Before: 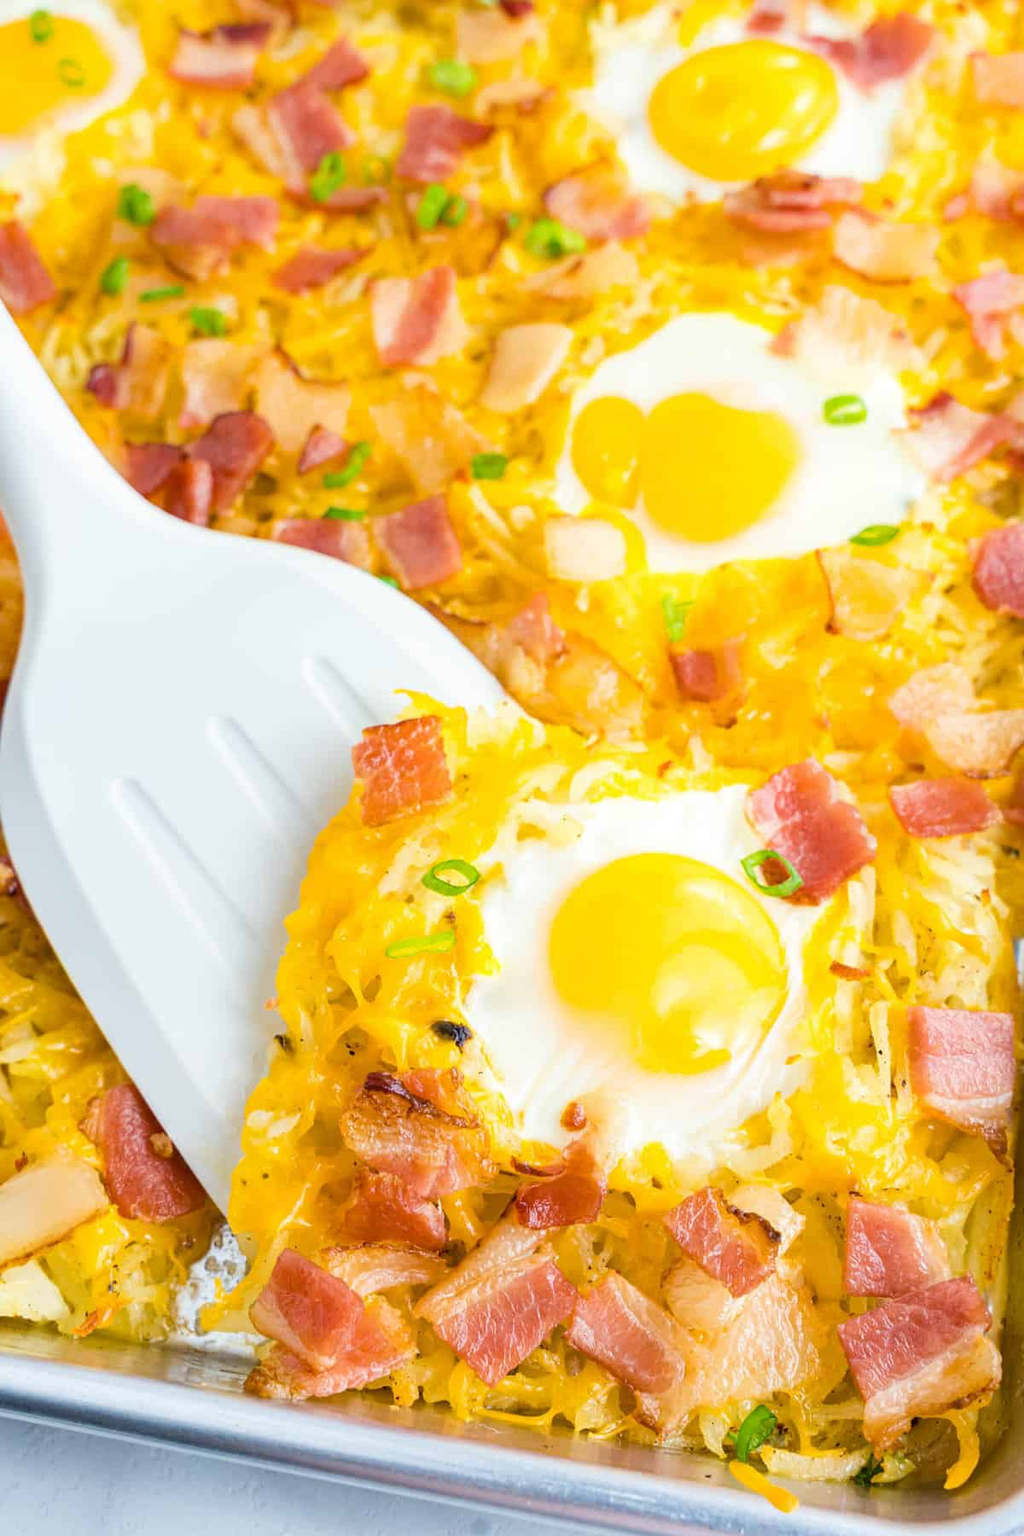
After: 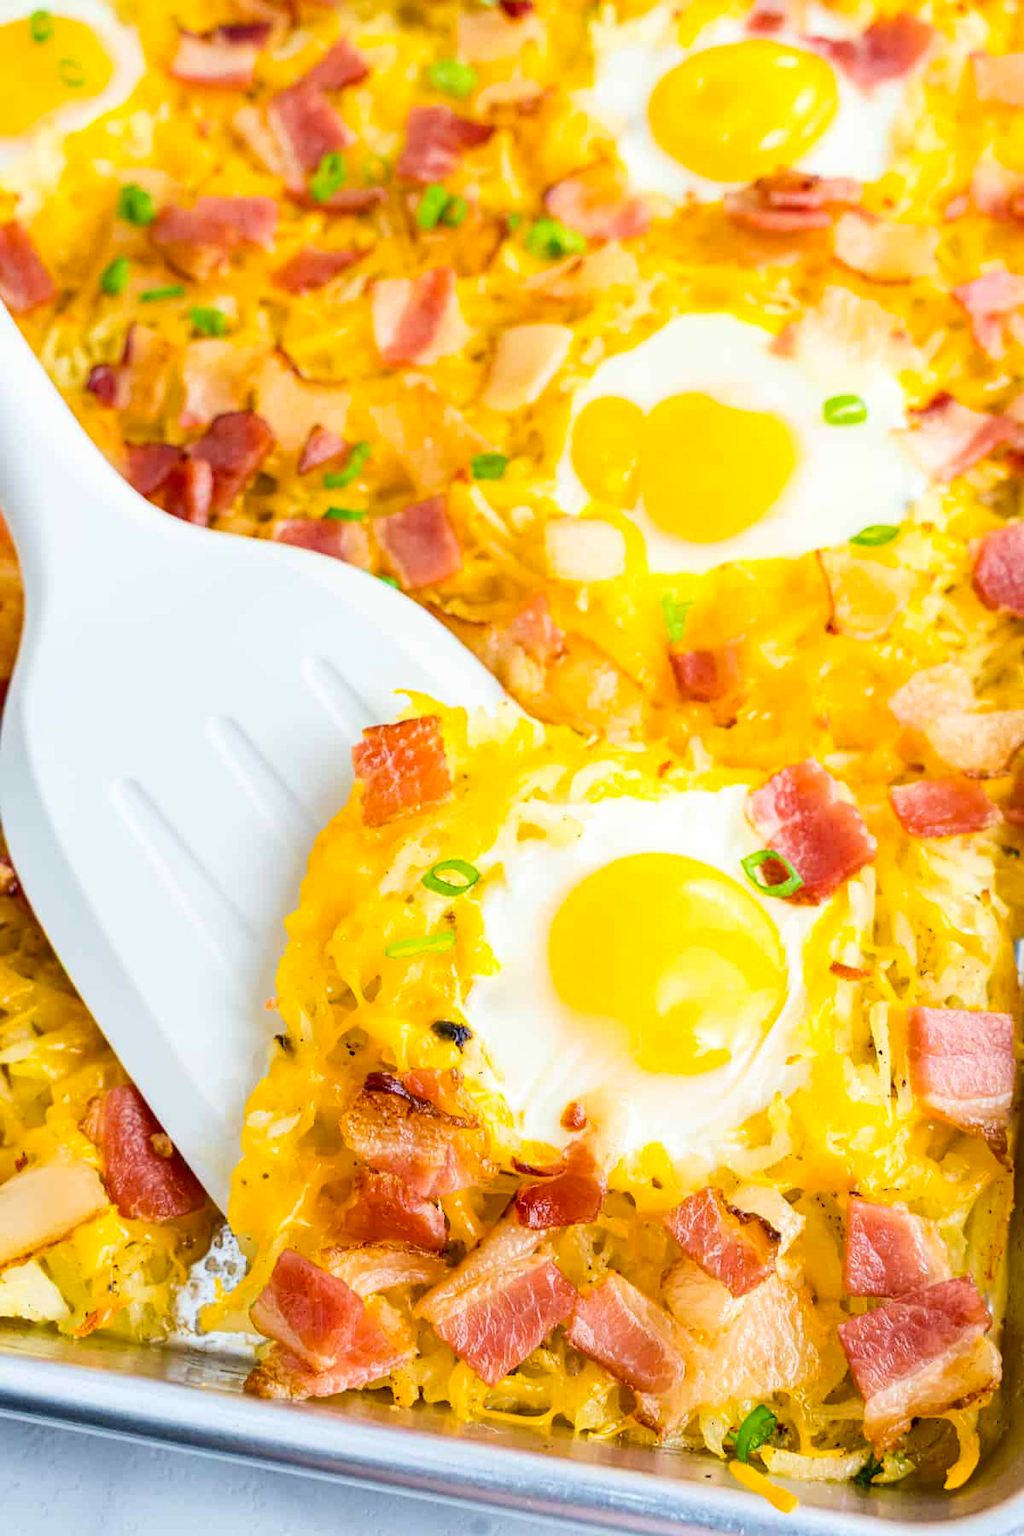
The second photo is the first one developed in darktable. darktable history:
contrast brightness saturation: contrast 0.135, brightness -0.053, saturation 0.156
